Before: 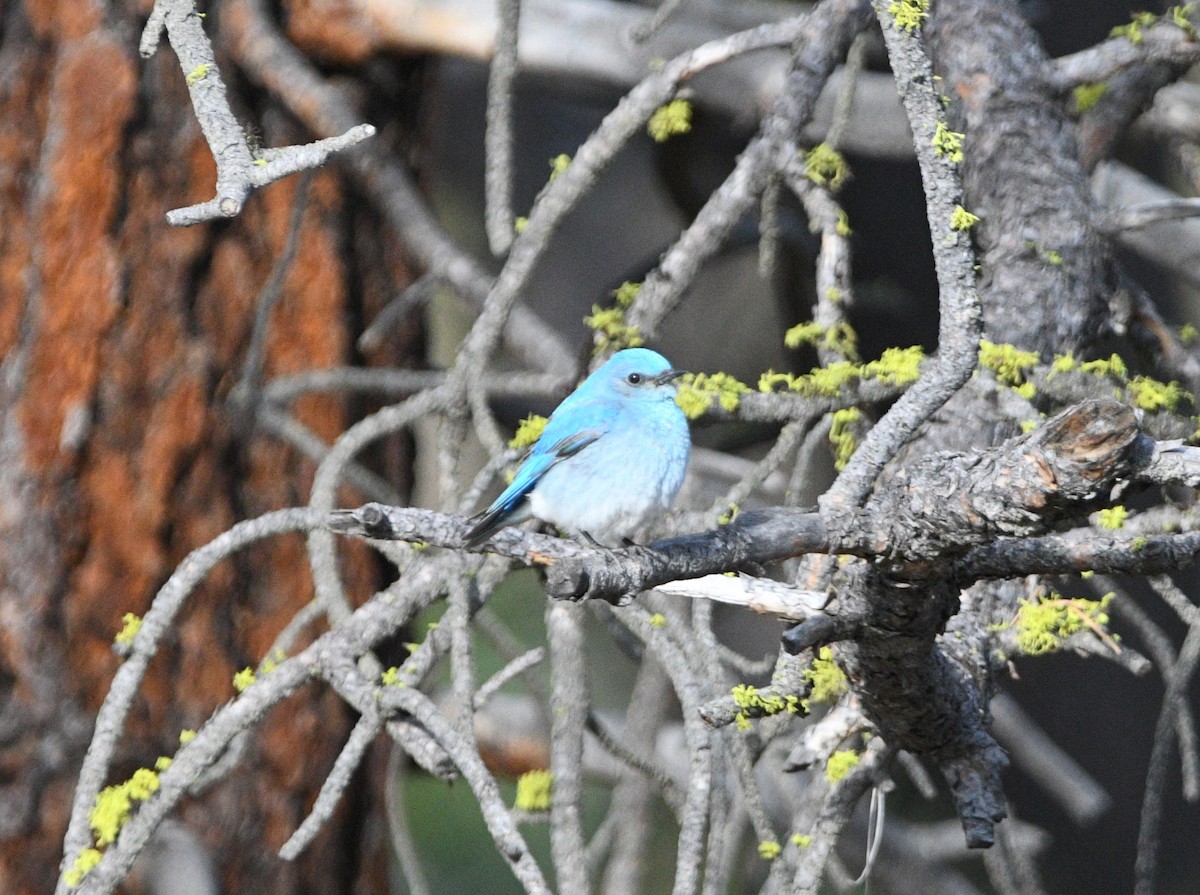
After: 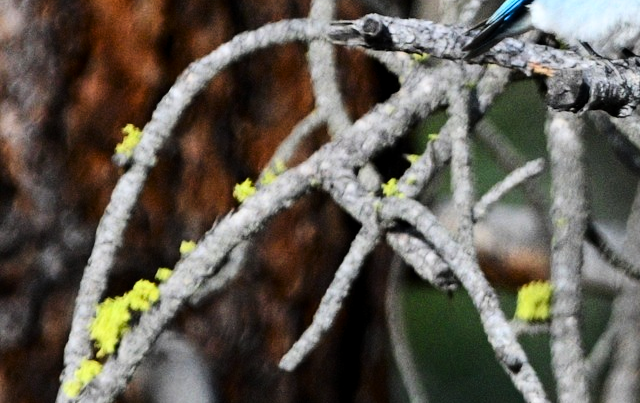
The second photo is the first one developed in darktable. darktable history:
crop and rotate: top 54.778%, right 46.61%, bottom 0.159%
contrast brightness saturation: contrast 0.13, brightness -0.24, saturation 0.14
tone curve: curves: ch0 [(0.021, 0) (0.104, 0.052) (0.496, 0.526) (0.737, 0.783) (1, 1)], color space Lab, linked channels, preserve colors none
